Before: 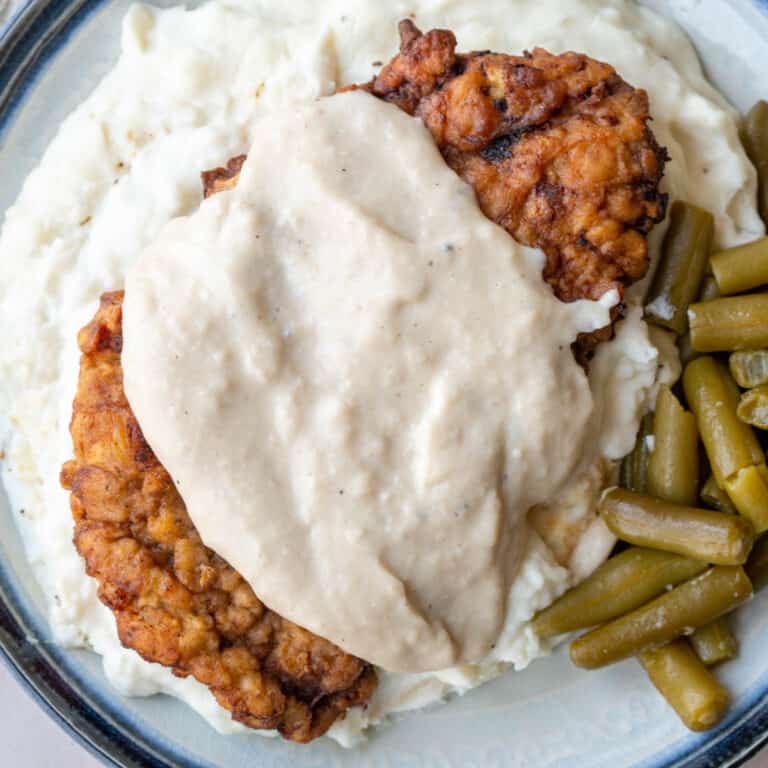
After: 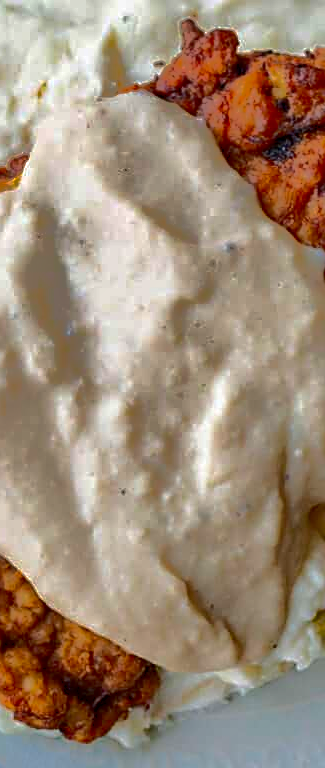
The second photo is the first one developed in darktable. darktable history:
contrast brightness saturation: contrast 0.186, brightness -0.109, saturation 0.214
haze removal: compatibility mode true, adaptive false
crop: left 28.506%, right 29.106%
shadows and highlights: shadows 38.03, highlights -76.01
sharpen: on, module defaults
